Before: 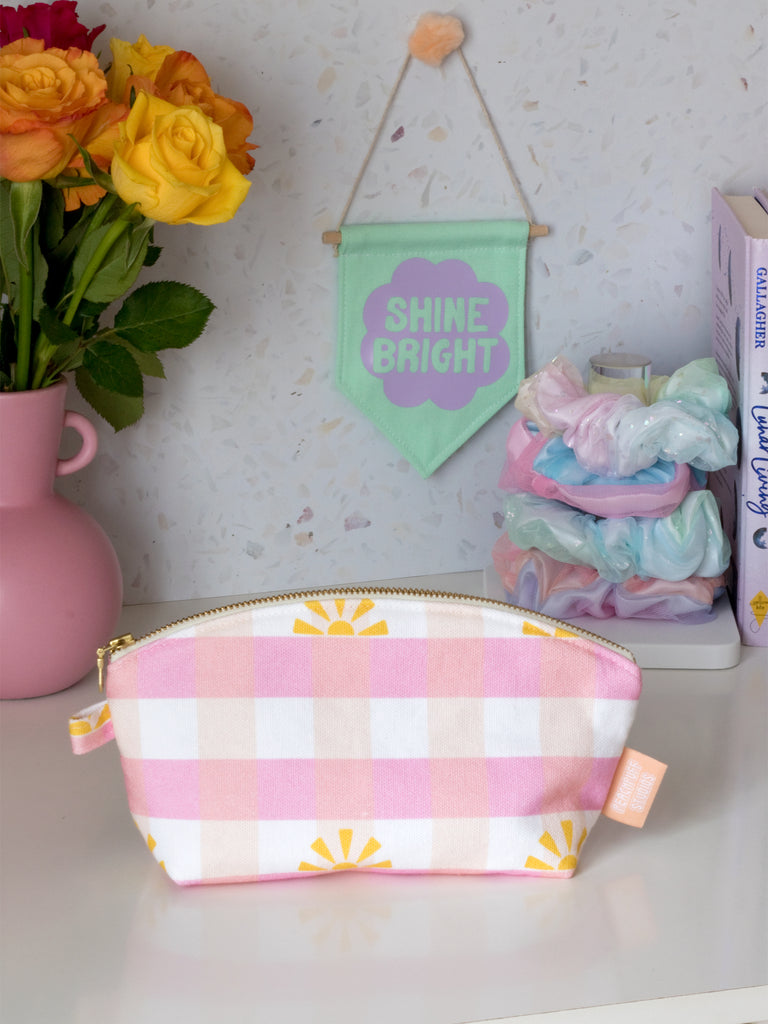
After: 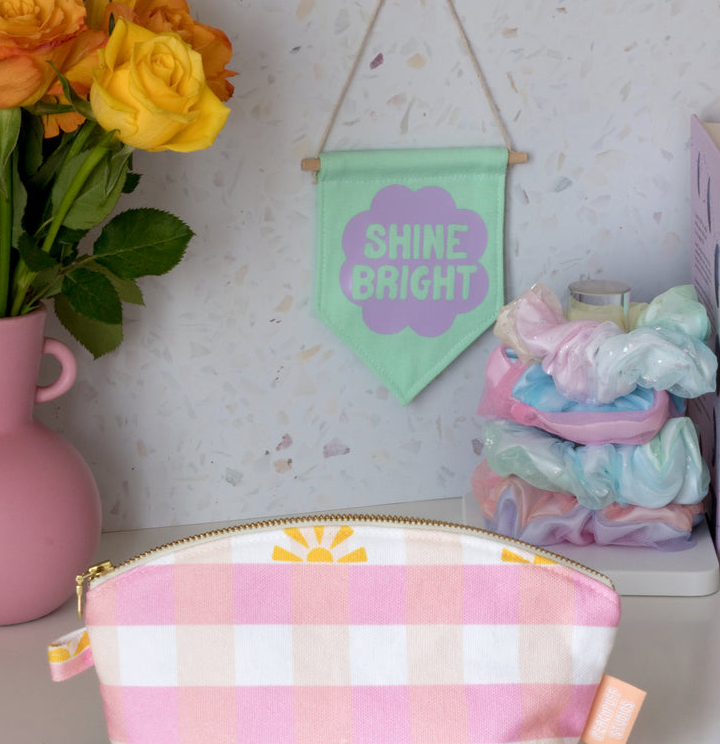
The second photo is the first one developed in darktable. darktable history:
crop: left 2.794%, top 7.171%, right 3.128%, bottom 20.168%
